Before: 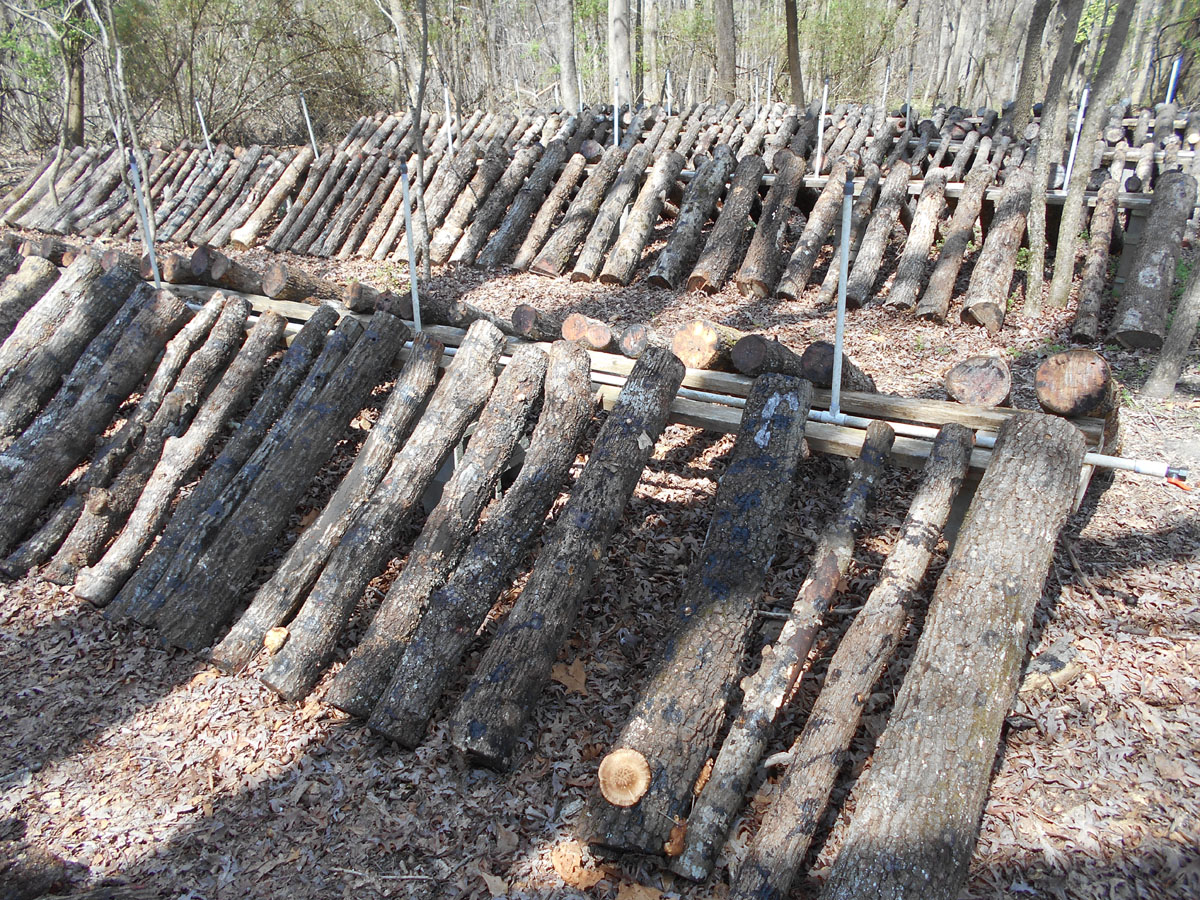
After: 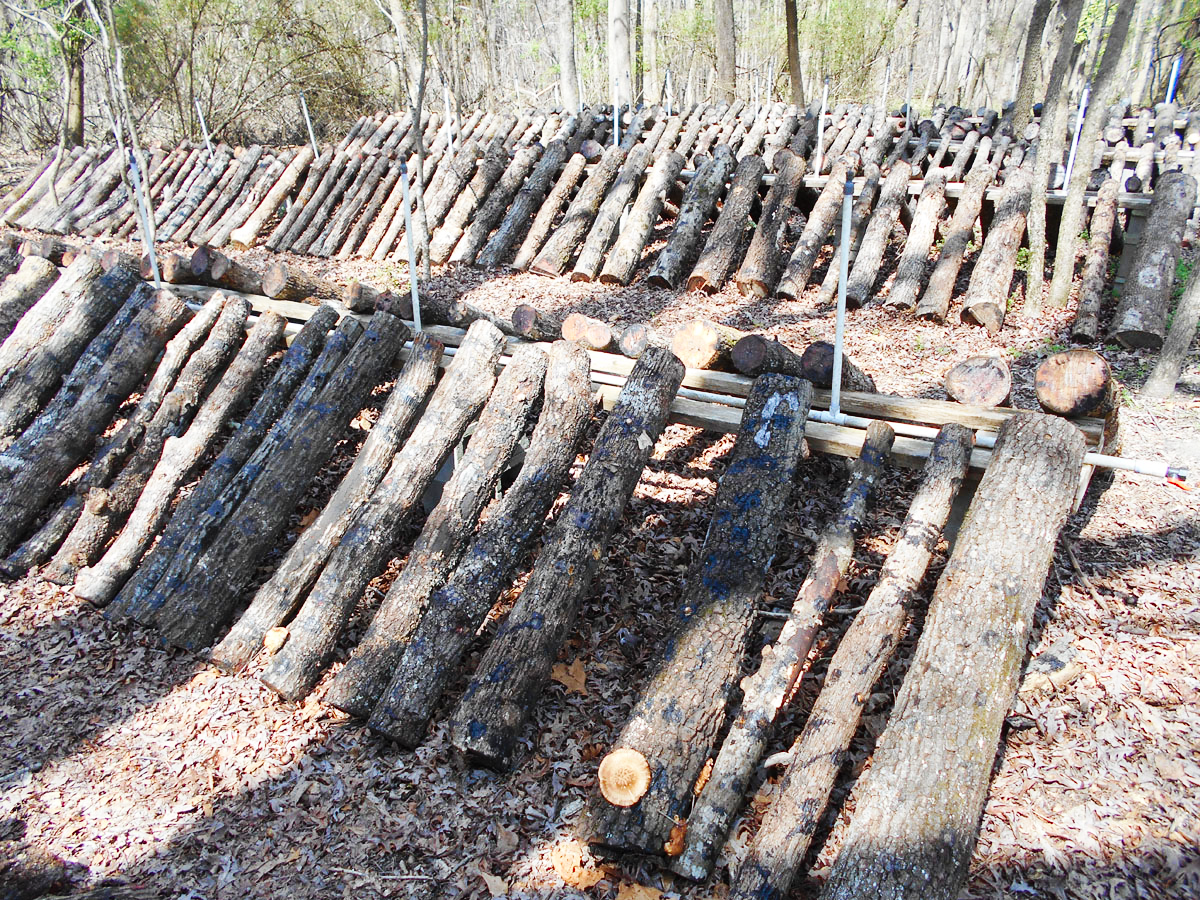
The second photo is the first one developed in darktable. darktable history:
base curve: curves: ch0 [(0, 0) (0.032, 0.025) (0.121, 0.166) (0.206, 0.329) (0.605, 0.79) (1, 1)], preserve colors none
contrast brightness saturation: saturation 0.18
